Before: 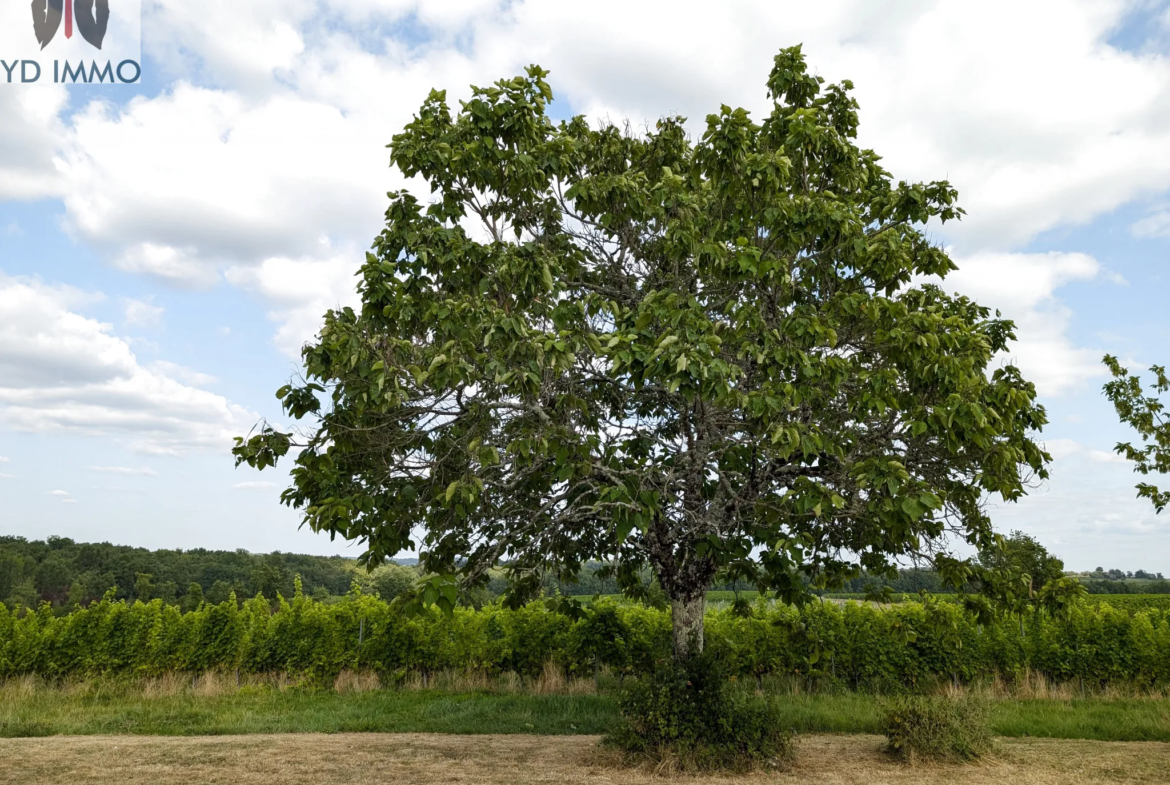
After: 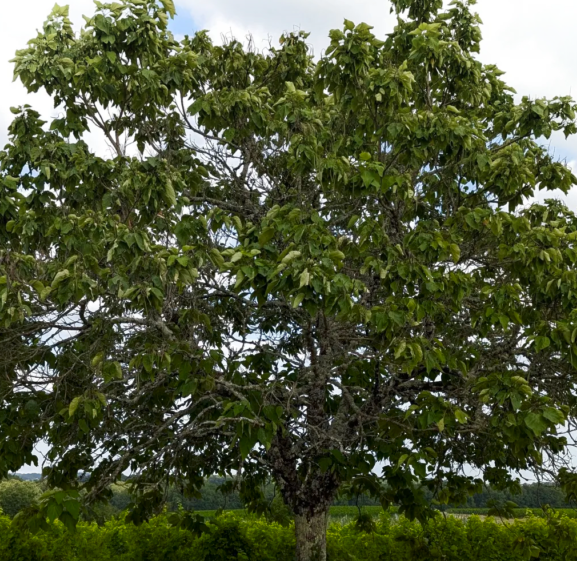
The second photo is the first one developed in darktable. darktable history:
crop: left 32.287%, top 10.941%, right 18.38%, bottom 17.474%
shadows and highlights: shadows -54.78, highlights 87.18, soften with gaussian
